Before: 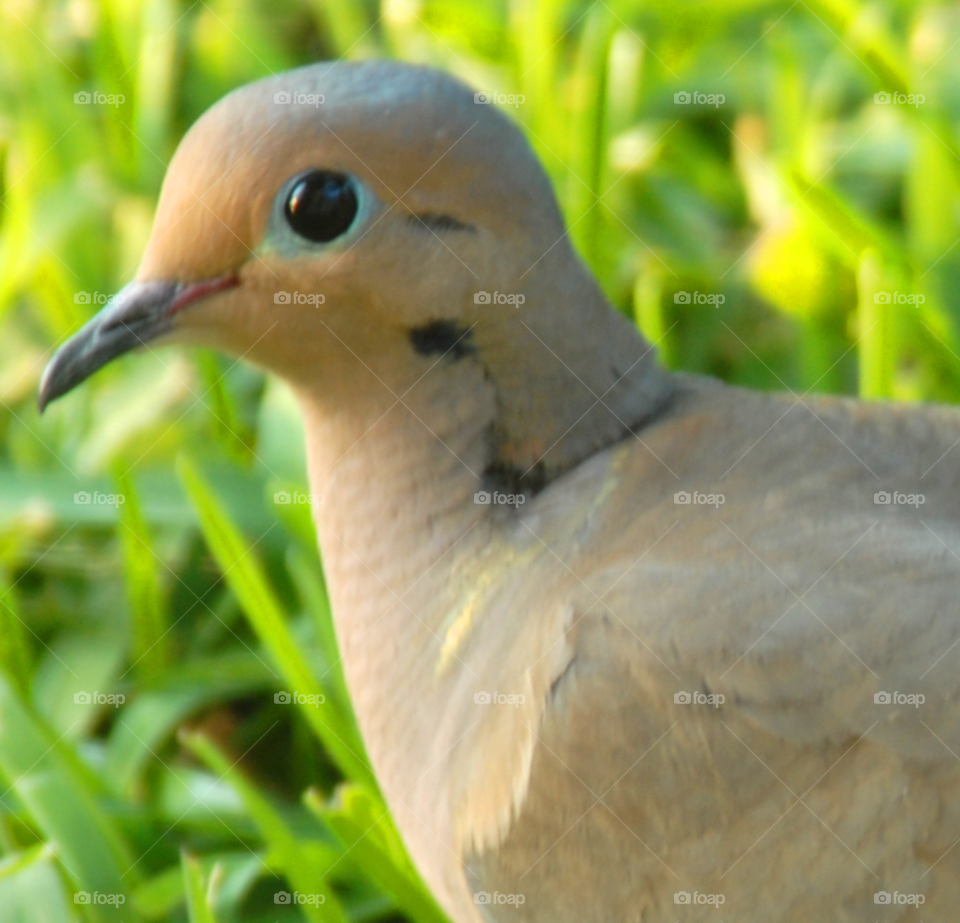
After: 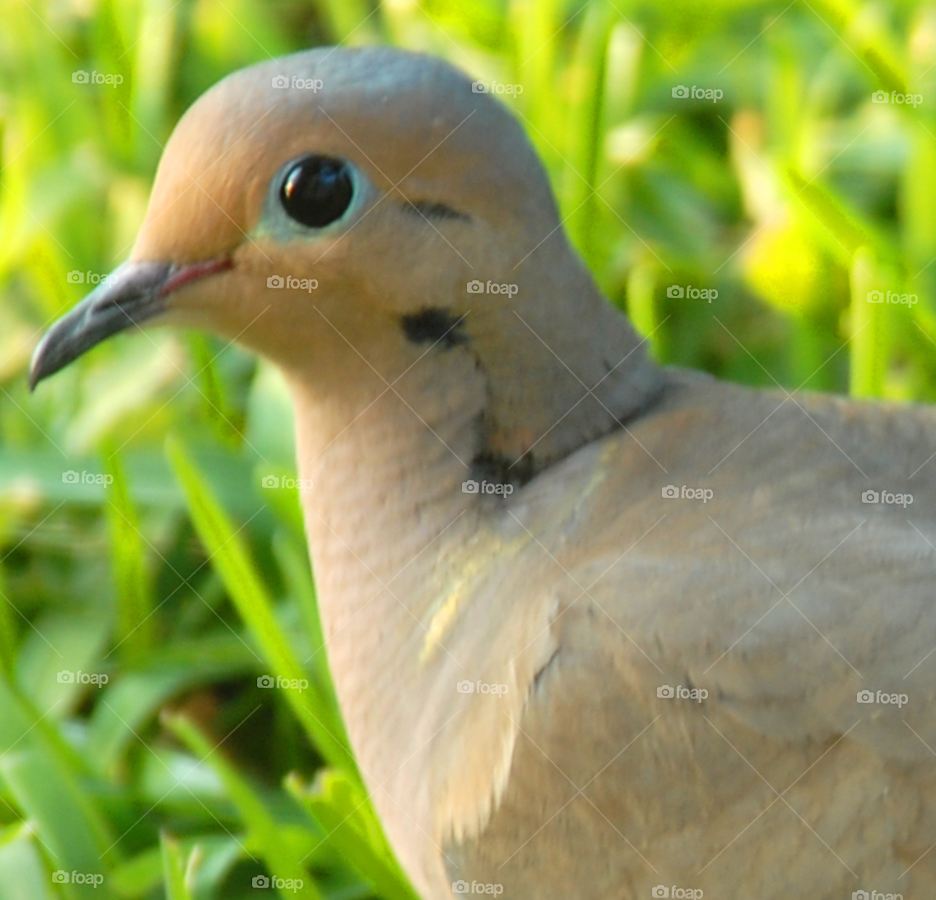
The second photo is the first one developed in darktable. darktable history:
crop and rotate: angle -1.42°
sharpen: on, module defaults
